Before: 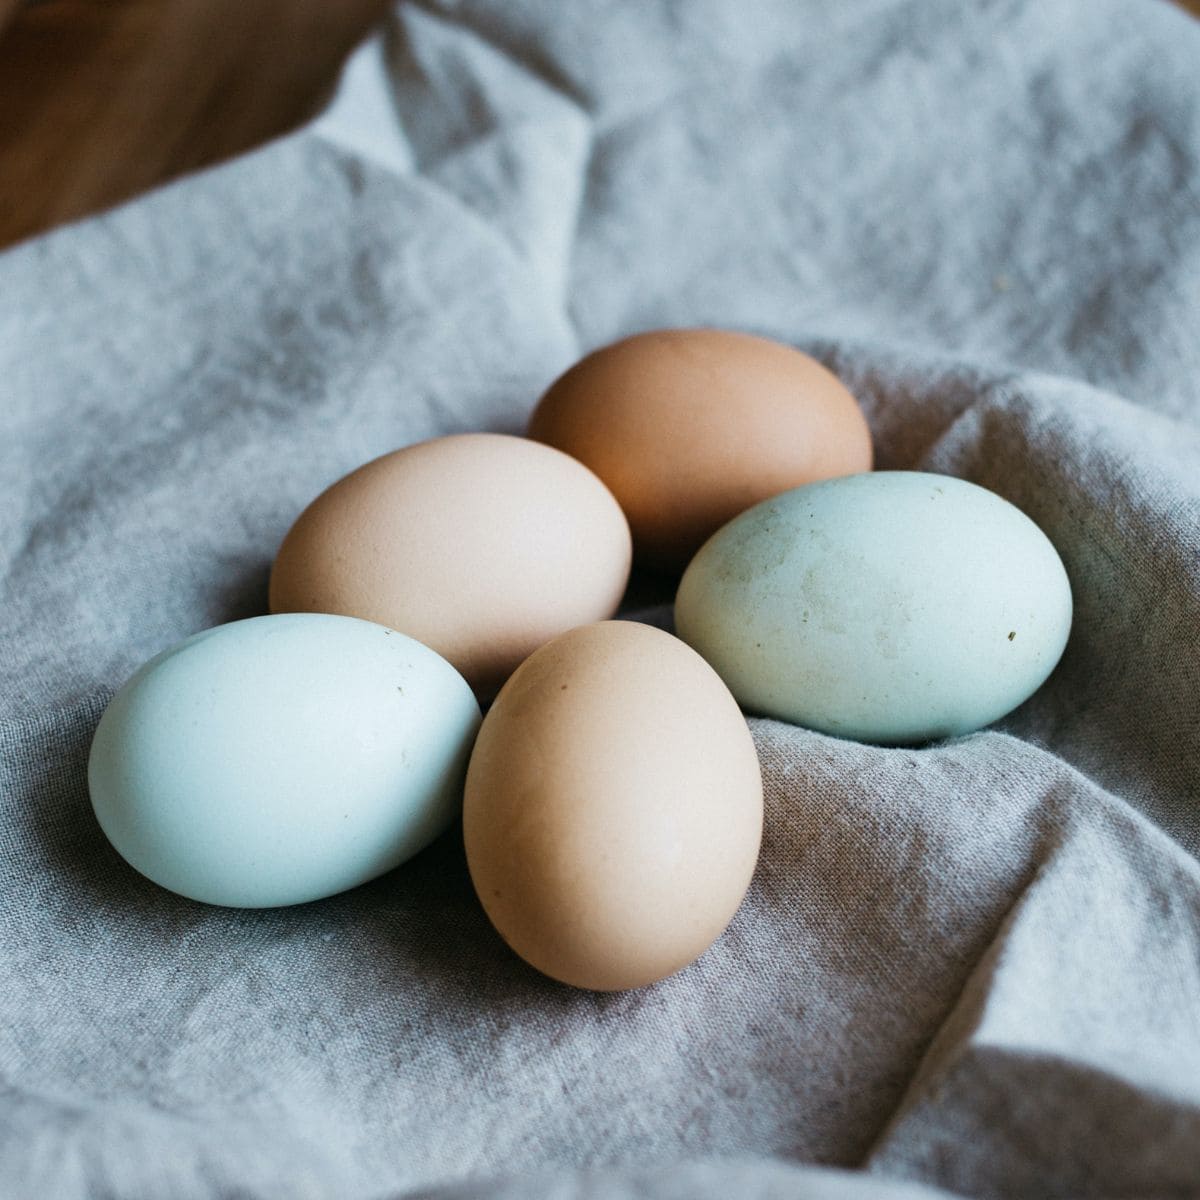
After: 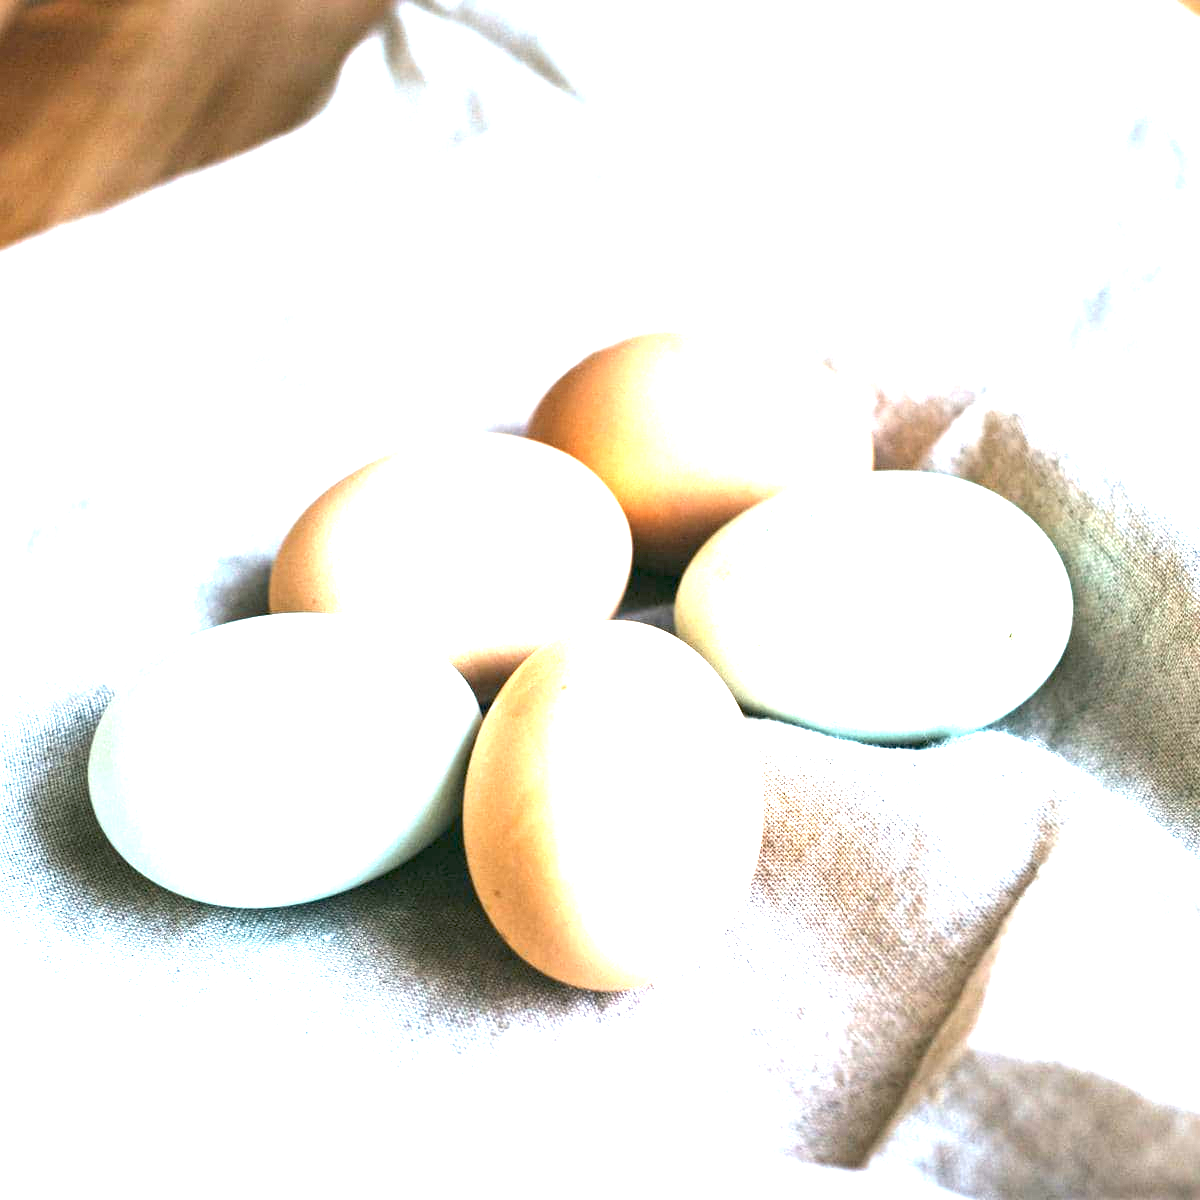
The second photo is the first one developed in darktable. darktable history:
exposure: exposure 3.051 EV, compensate highlight preservation false
